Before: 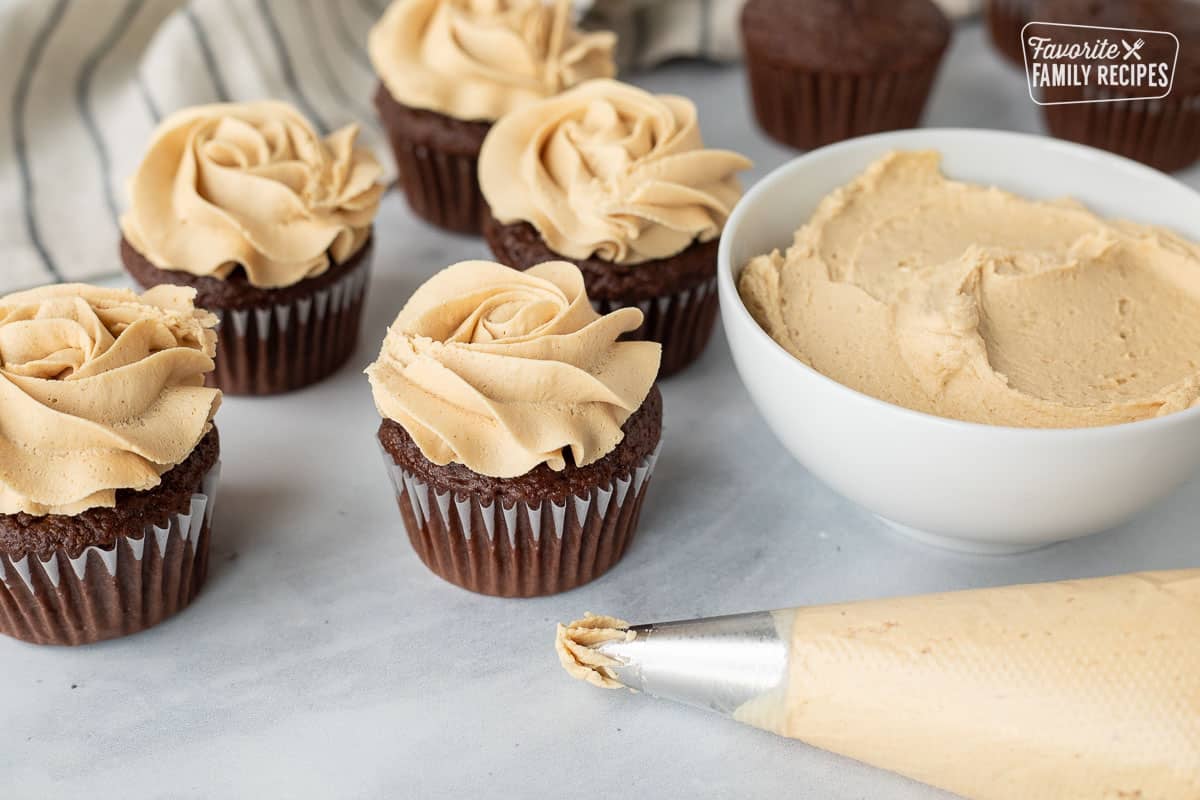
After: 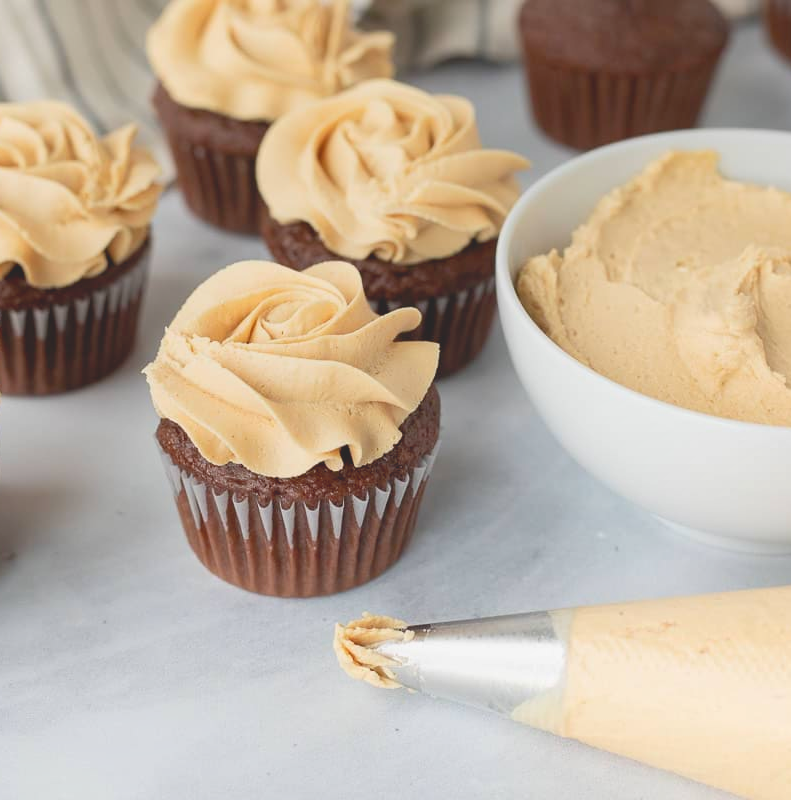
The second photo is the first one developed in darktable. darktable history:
crop and rotate: left 18.51%, right 15.548%
local contrast: detail 70%
exposure: black level correction 0.002, exposure 0.149 EV, compensate exposure bias true, compensate highlight preservation false
base curve: preserve colors none
